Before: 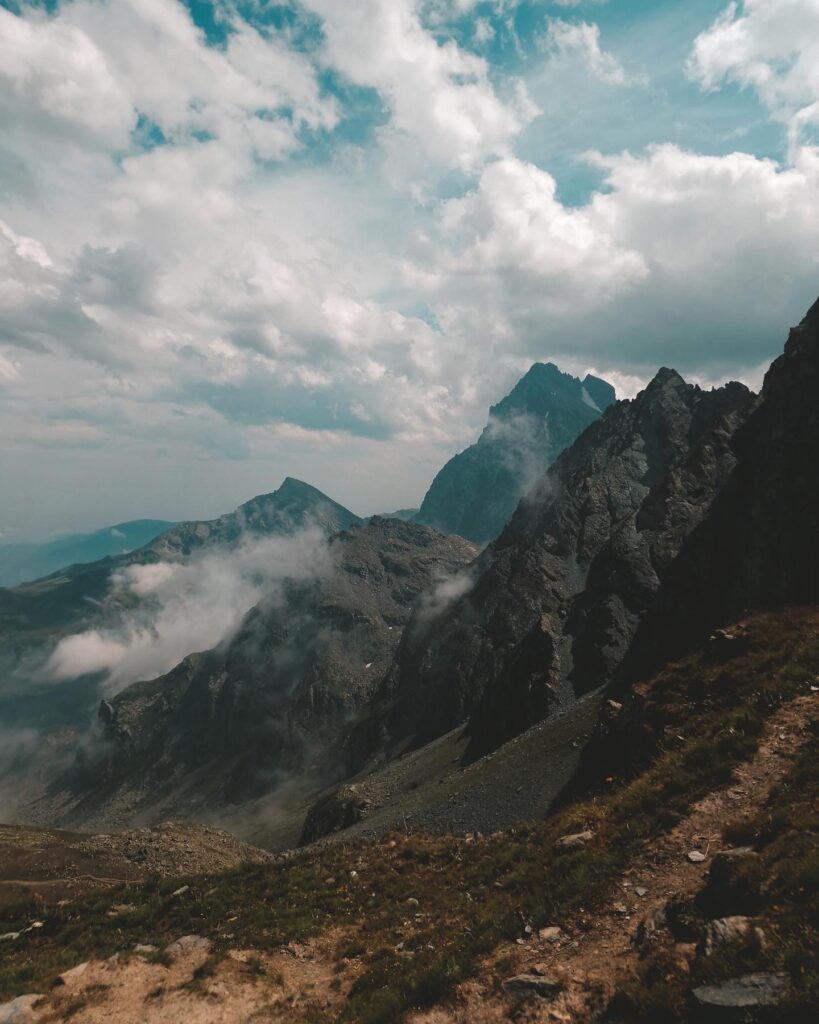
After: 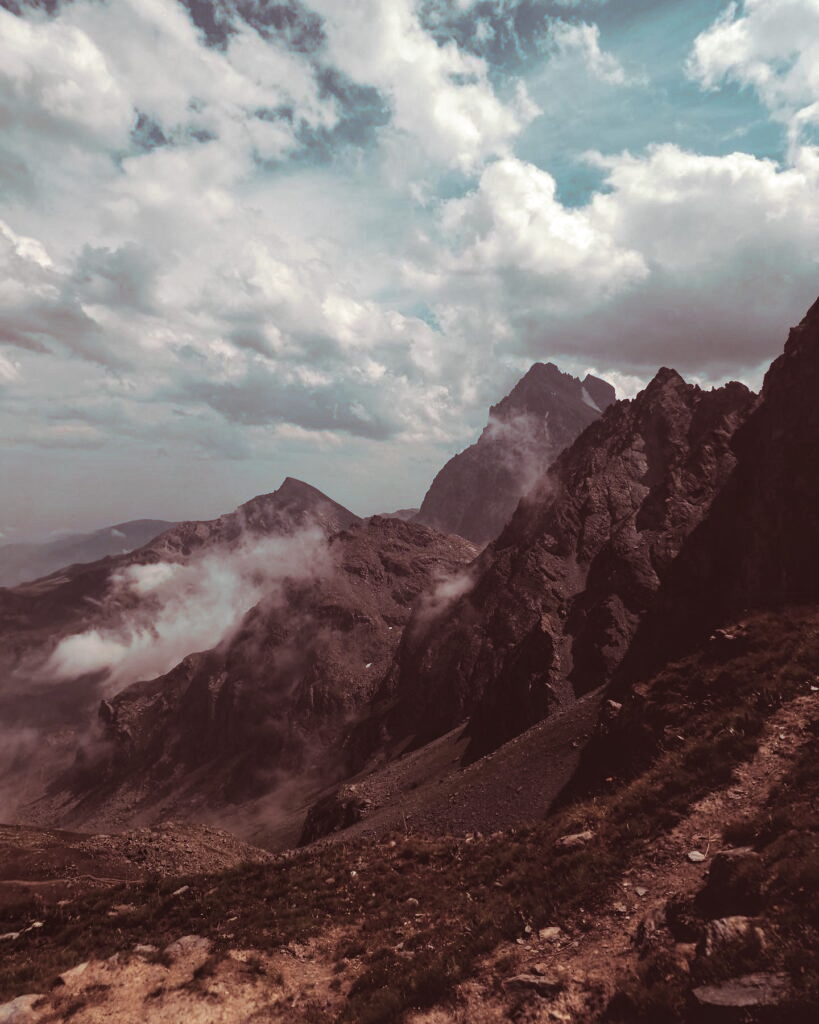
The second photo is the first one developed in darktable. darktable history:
local contrast: on, module defaults
split-toning: on, module defaults
